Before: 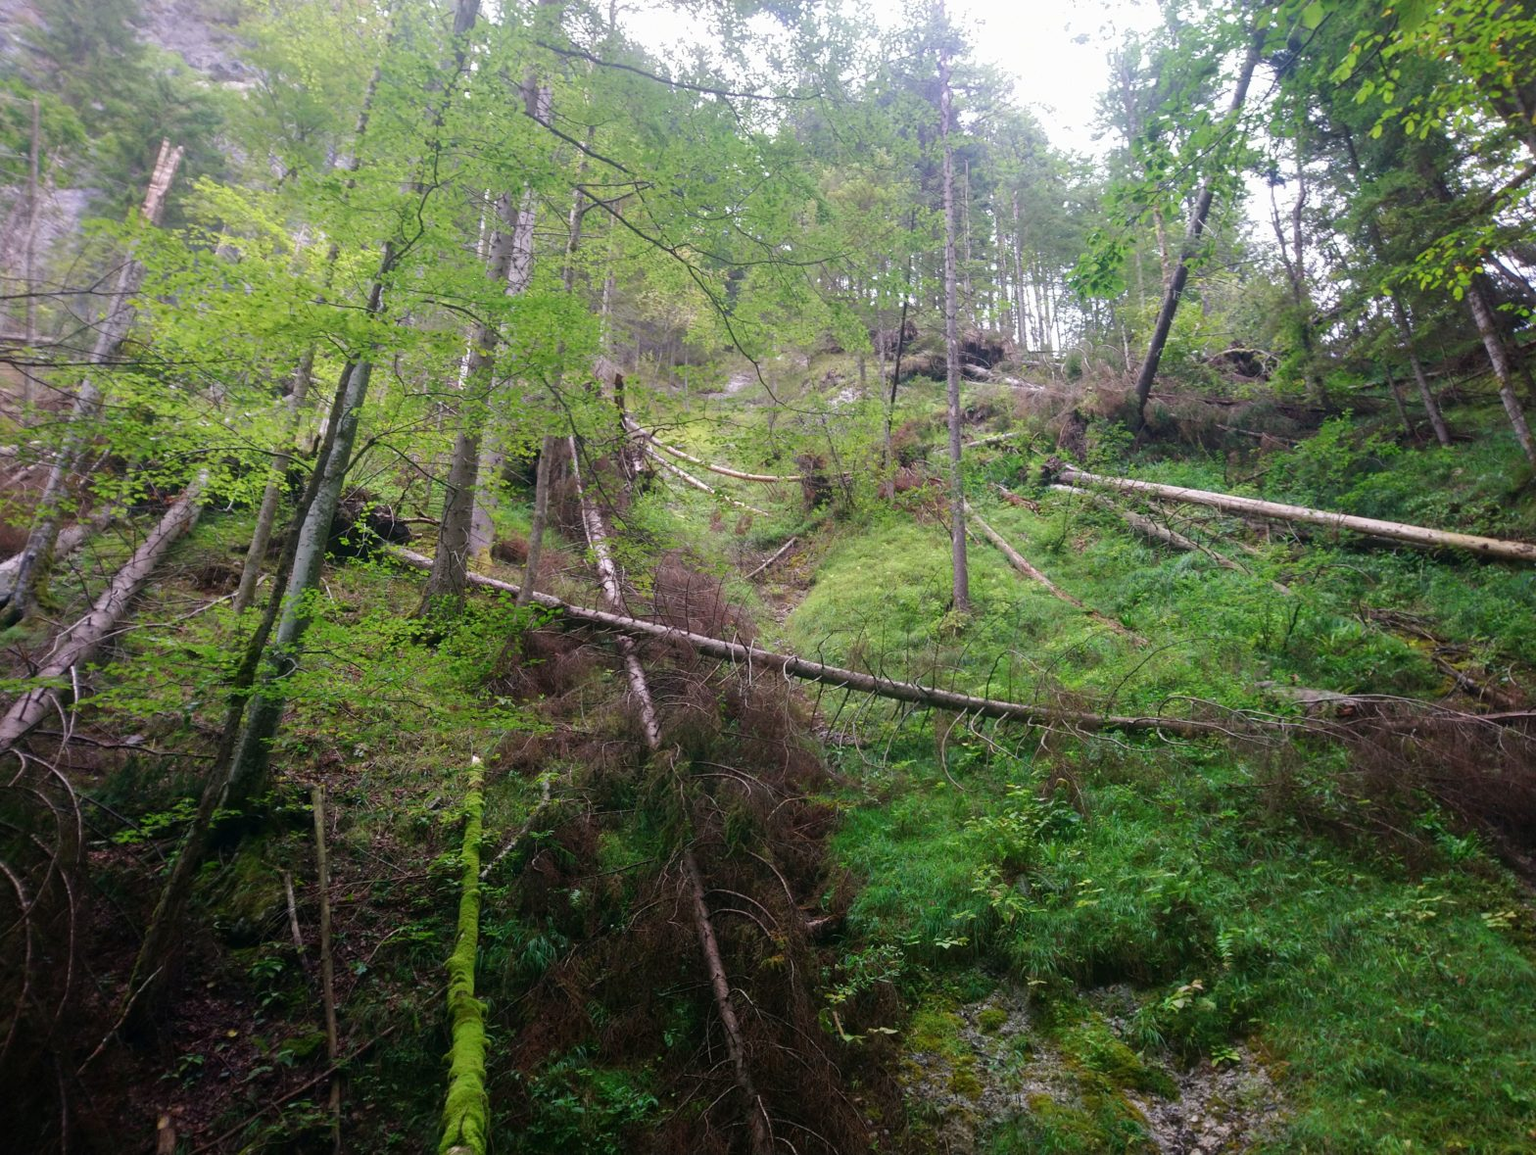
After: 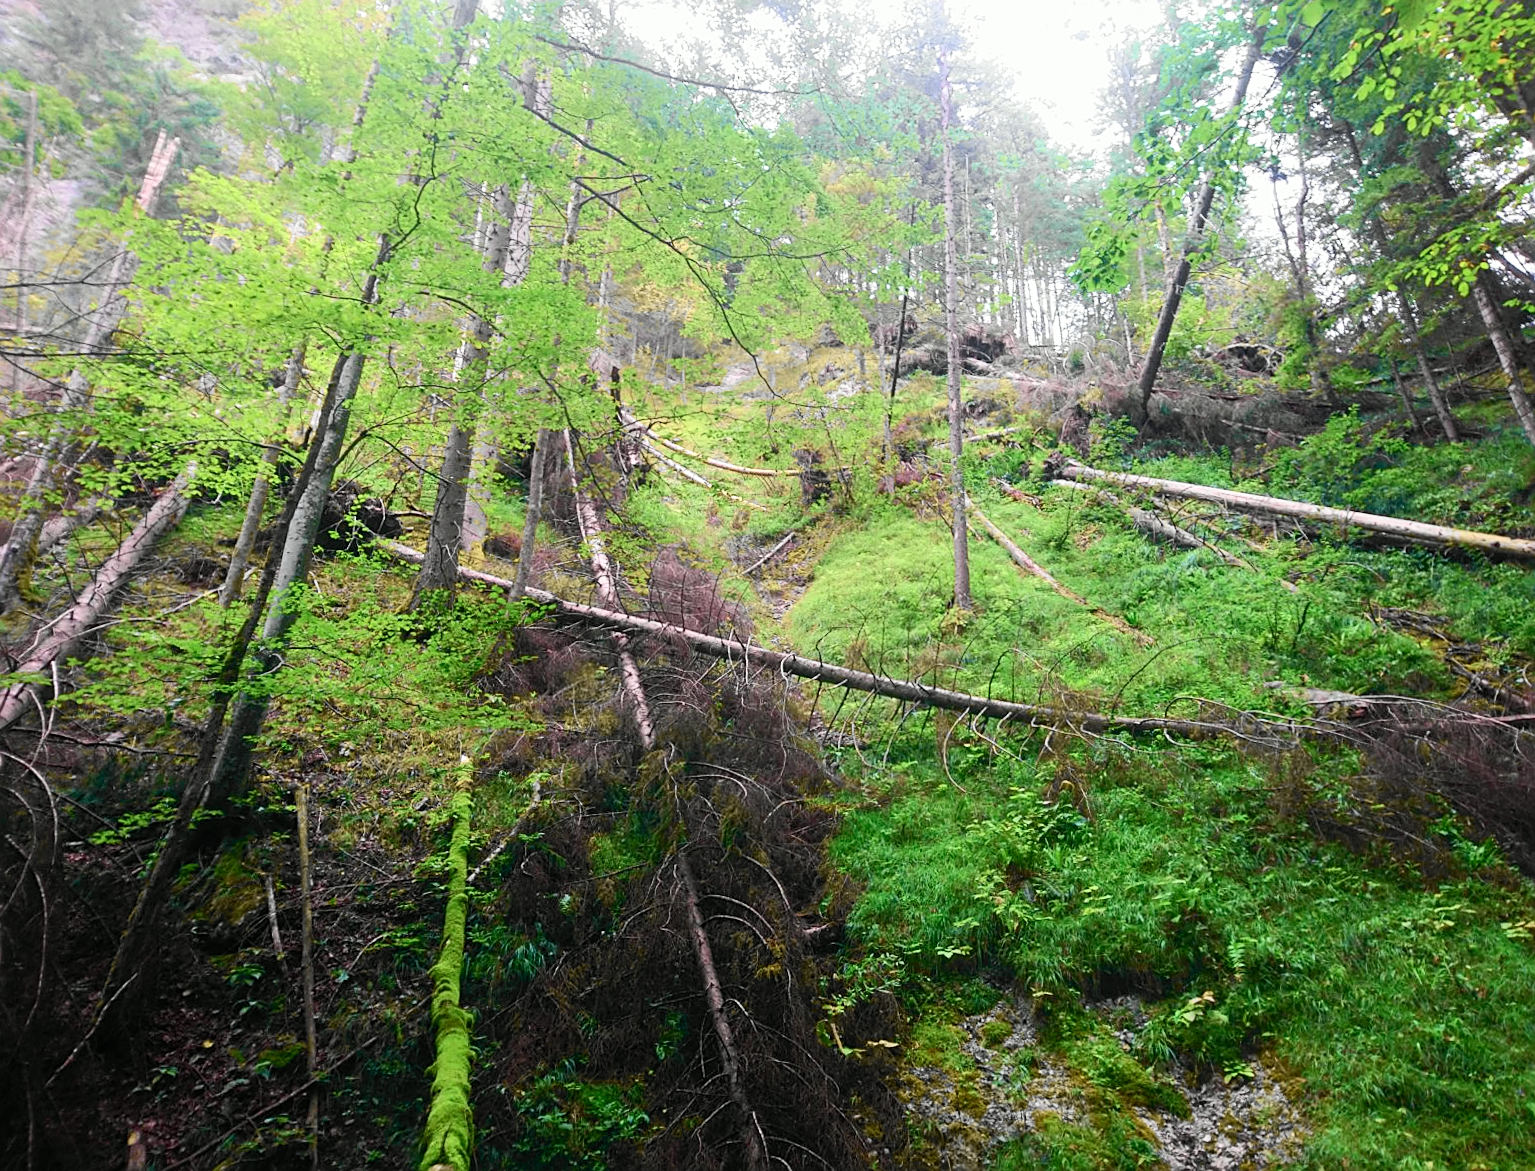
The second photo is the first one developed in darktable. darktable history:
rotate and perspective: rotation 0.226°, lens shift (vertical) -0.042, crop left 0.023, crop right 0.982, crop top 0.006, crop bottom 0.994
tone curve: curves: ch0 [(0, 0) (0.055, 0.057) (0.258, 0.307) (0.434, 0.543) (0.517, 0.657) (0.745, 0.874) (1, 1)]; ch1 [(0, 0) (0.346, 0.307) (0.418, 0.383) (0.46, 0.439) (0.482, 0.493) (0.502, 0.497) (0.517, 0.506) (0.55, 0.561) (0.588, 0.61) (0.646, 0.688) (1, 1)]; ch2 [(0, 0) (0.346, 0.34) (0.431, 0.45) (0.485, 0.499) (0.5, 0.503) (0.527, 0.508) (0.545, 0.562) (0.679, 0.706) (1, 1)], color space Lab, independent channels, preserve colors none
tone equalizer: on, module defaults
sharpen: radius 1.967
